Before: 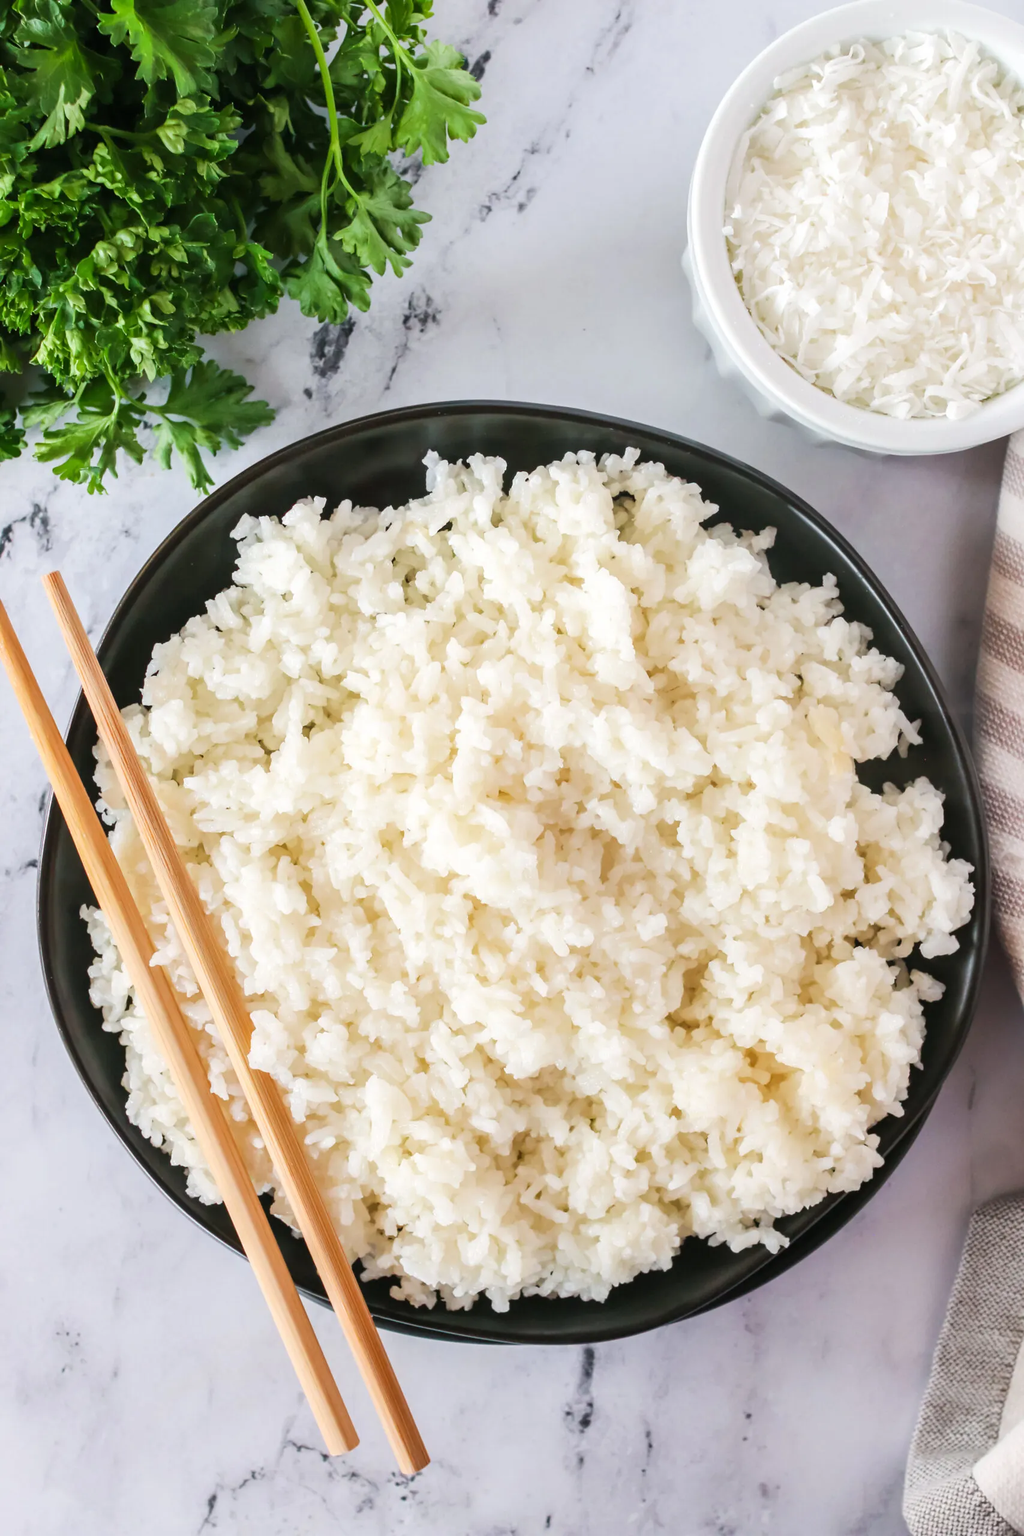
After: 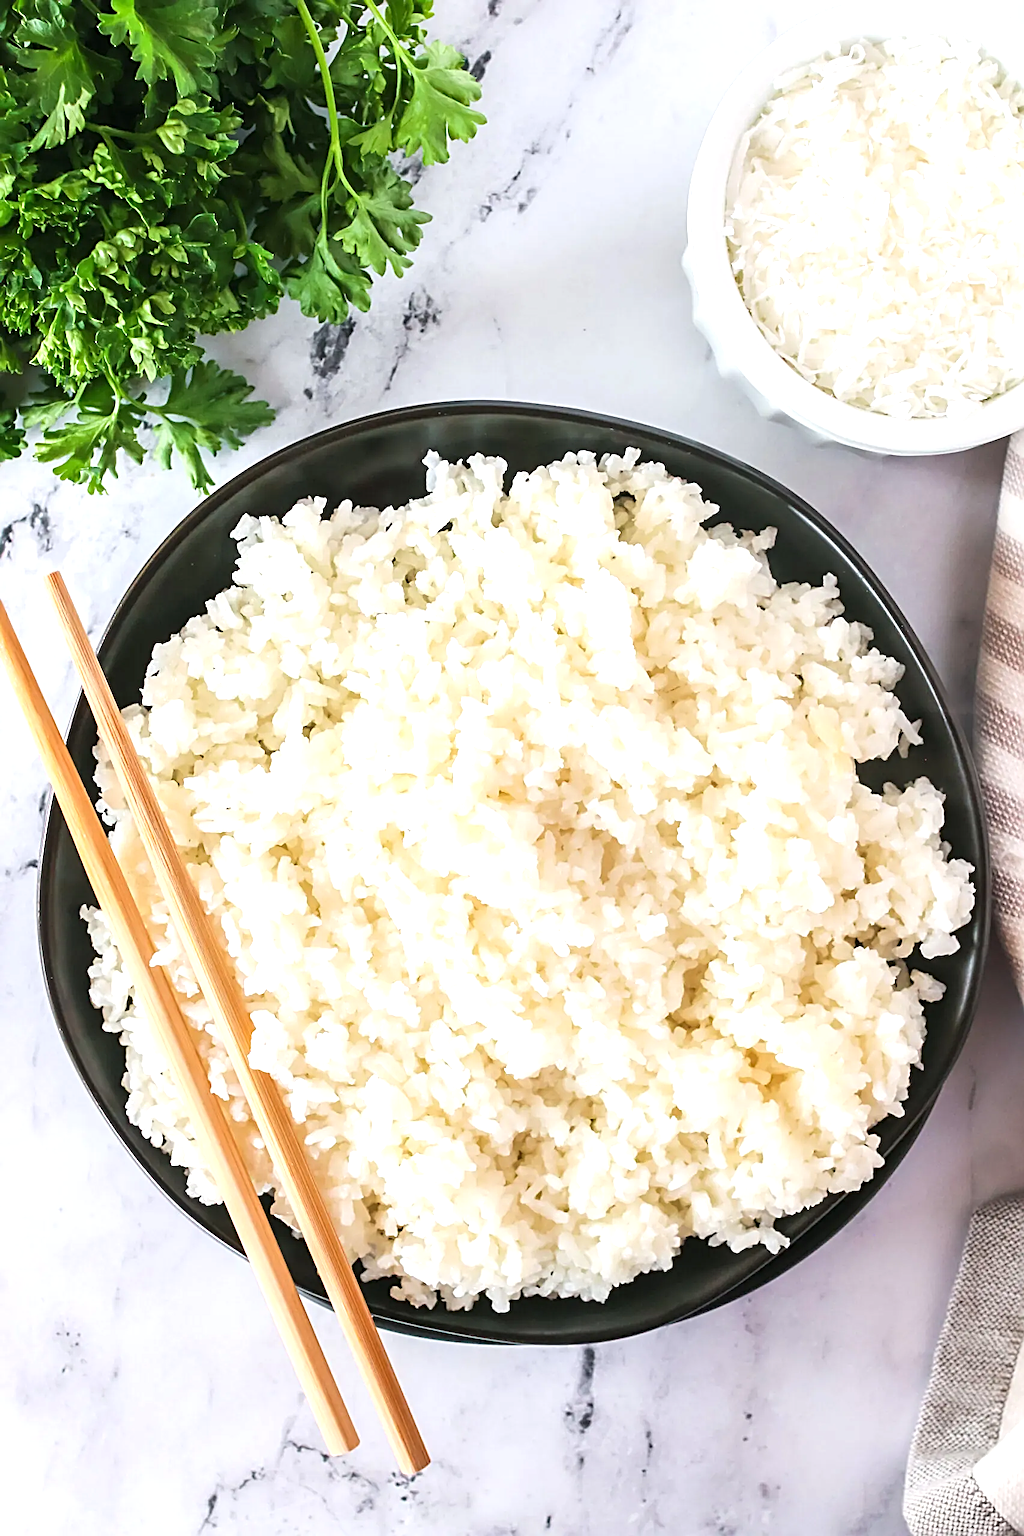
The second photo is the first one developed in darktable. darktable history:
exposure: black level correction 0, exposure 0.5 EV, compensate highlight preservation false
sharpen: radius 3.025, amount 0.757
white balance: emerald 1
